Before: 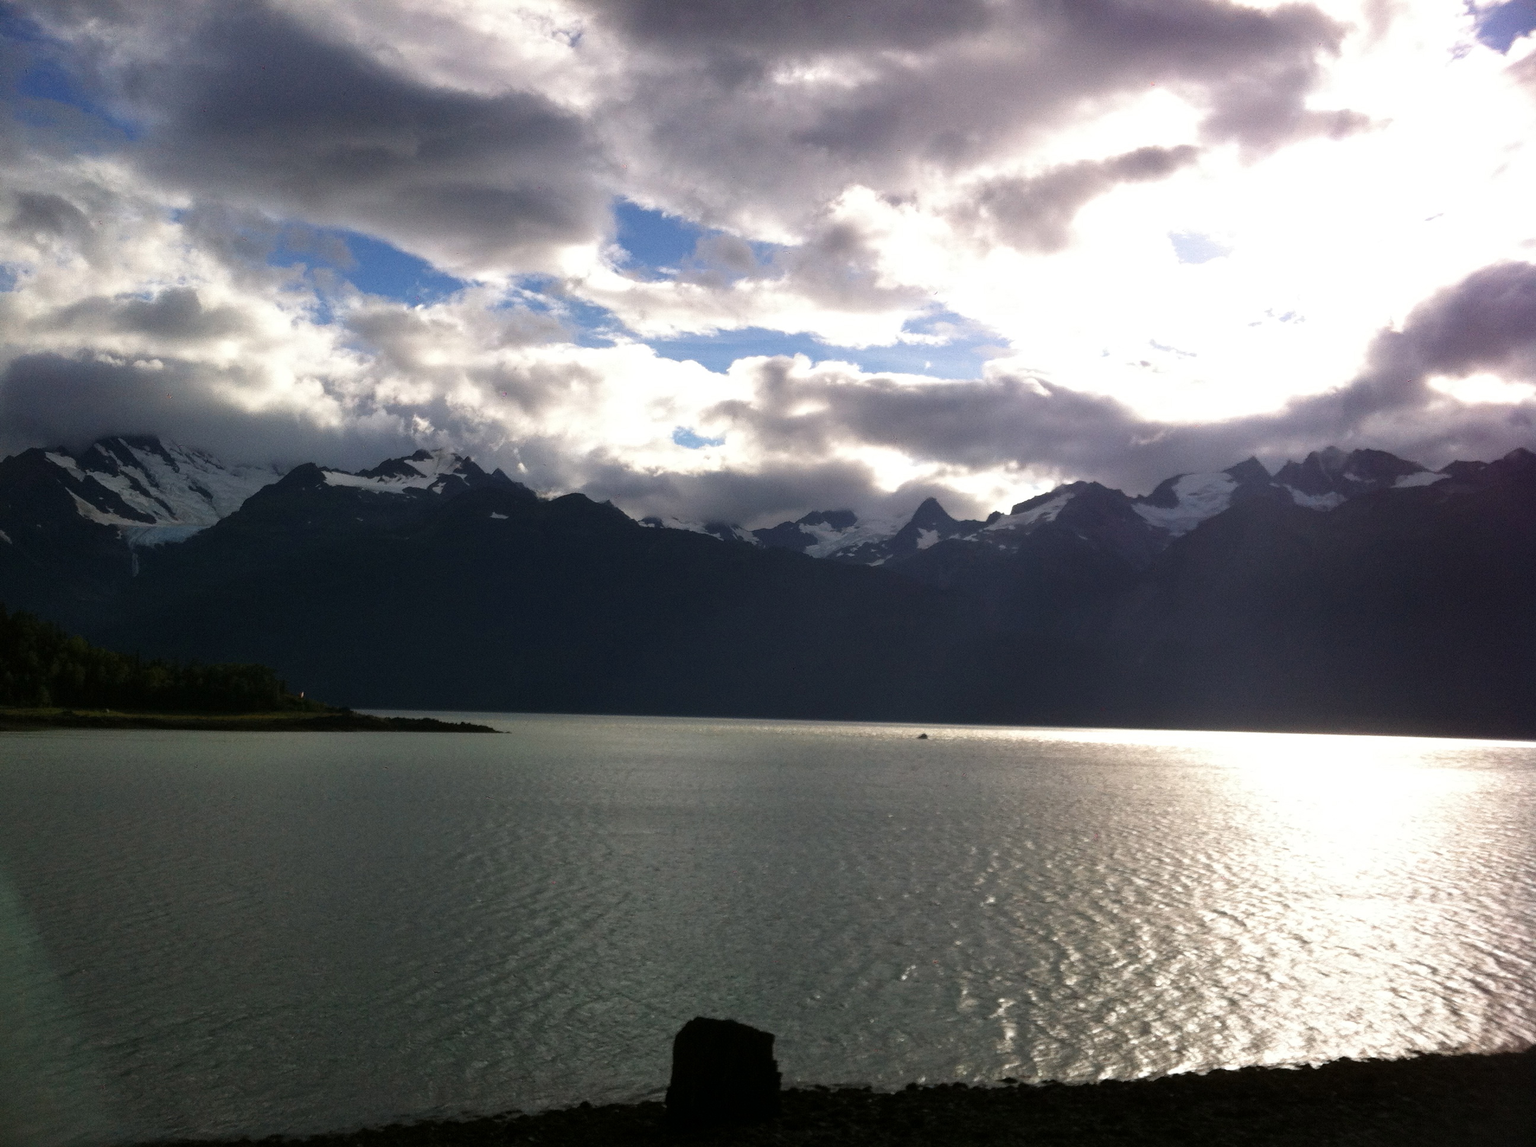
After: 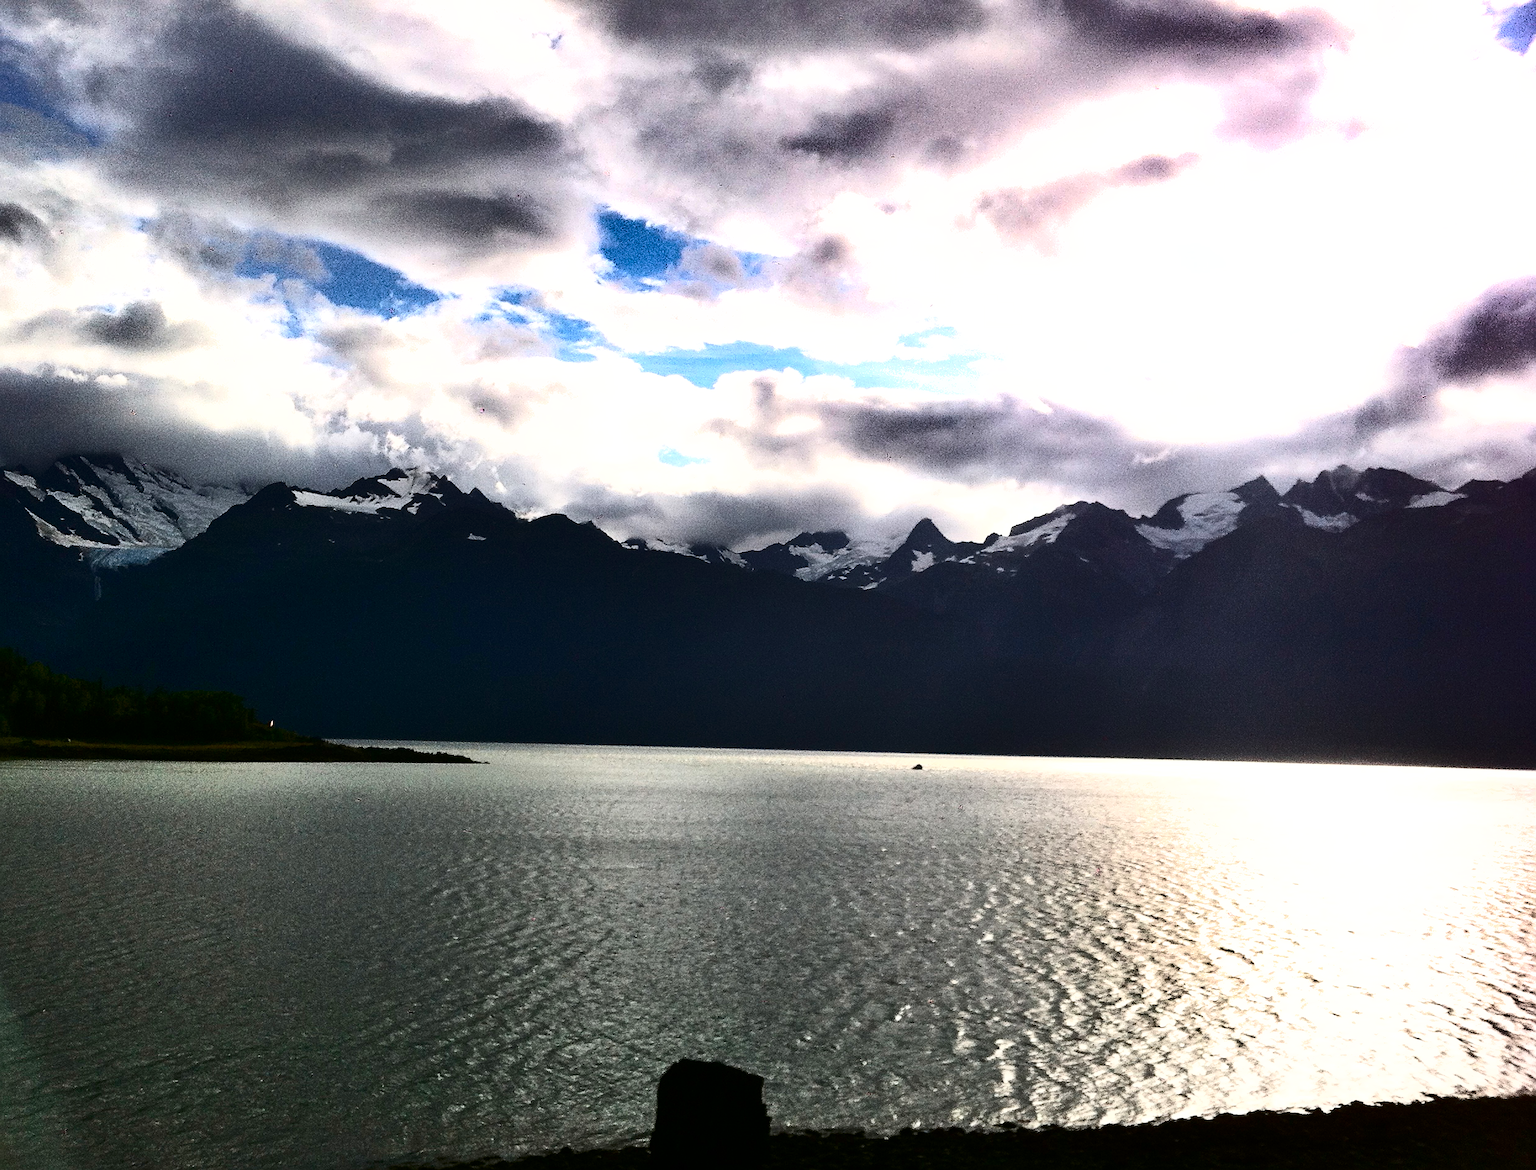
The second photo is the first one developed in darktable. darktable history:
exposure: black level correction 0, exposure 0.703 EV, compensate highlight preservation false
crop and rotate: left 2.714%, right 1.183%, bottom 2%
shadows and highlights: white point adjustment 0.127, highlights -70.68, highlights color adjustment 52.2%, soften with gaussian
contrast brightness saturation: contrast 0.501, saturation -0.088
sharpen: on, module defaults
